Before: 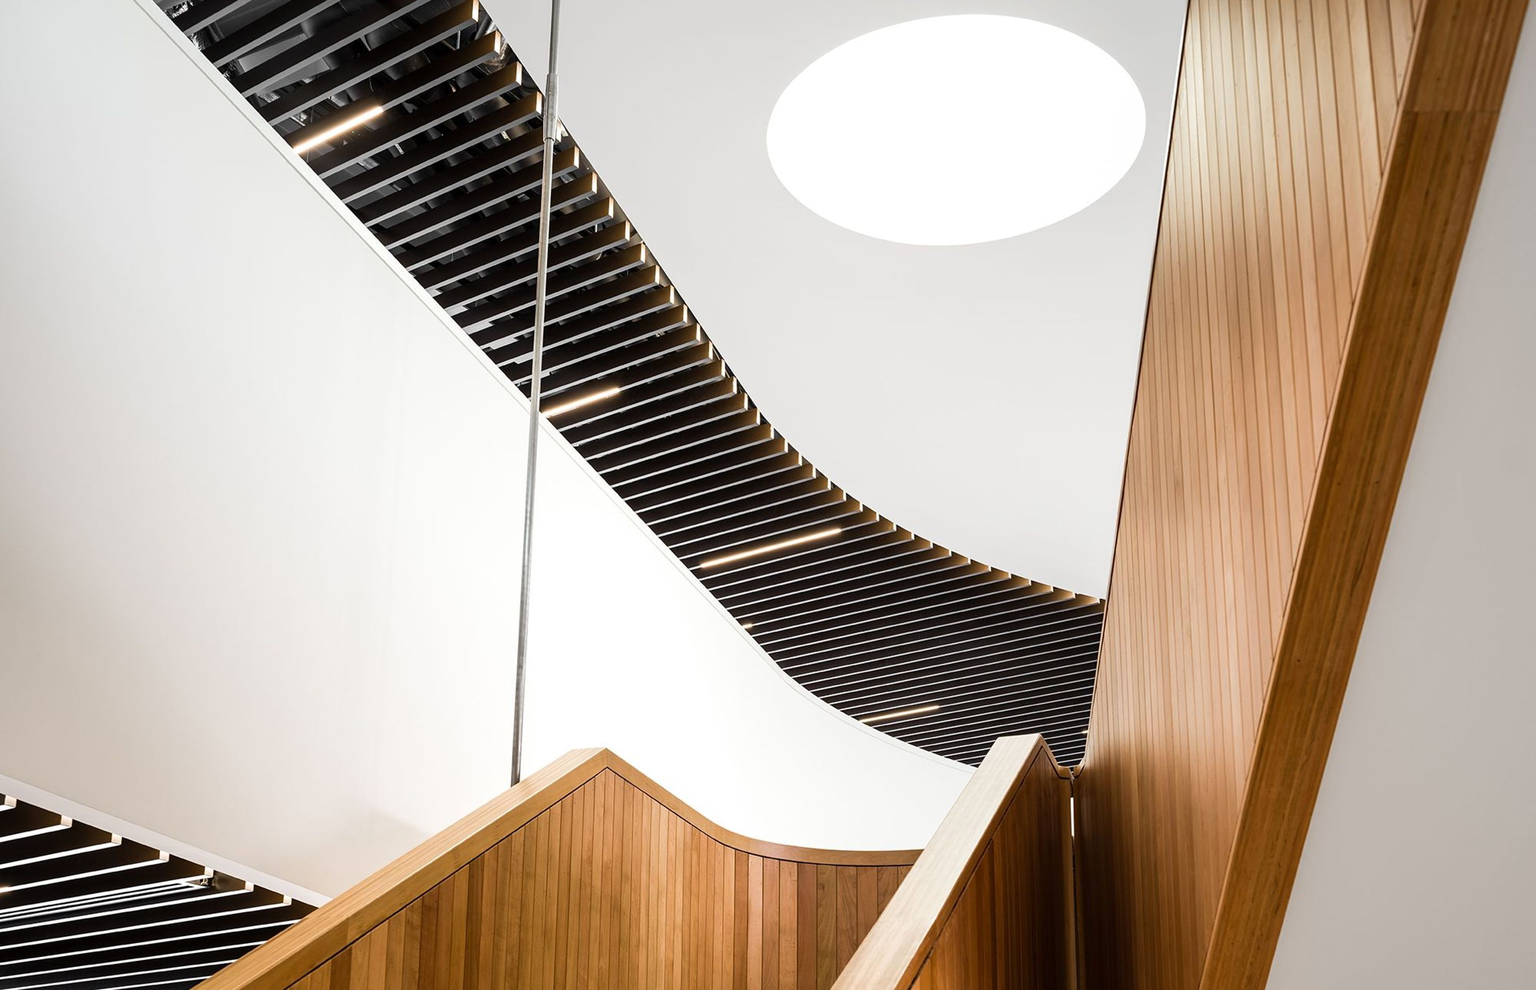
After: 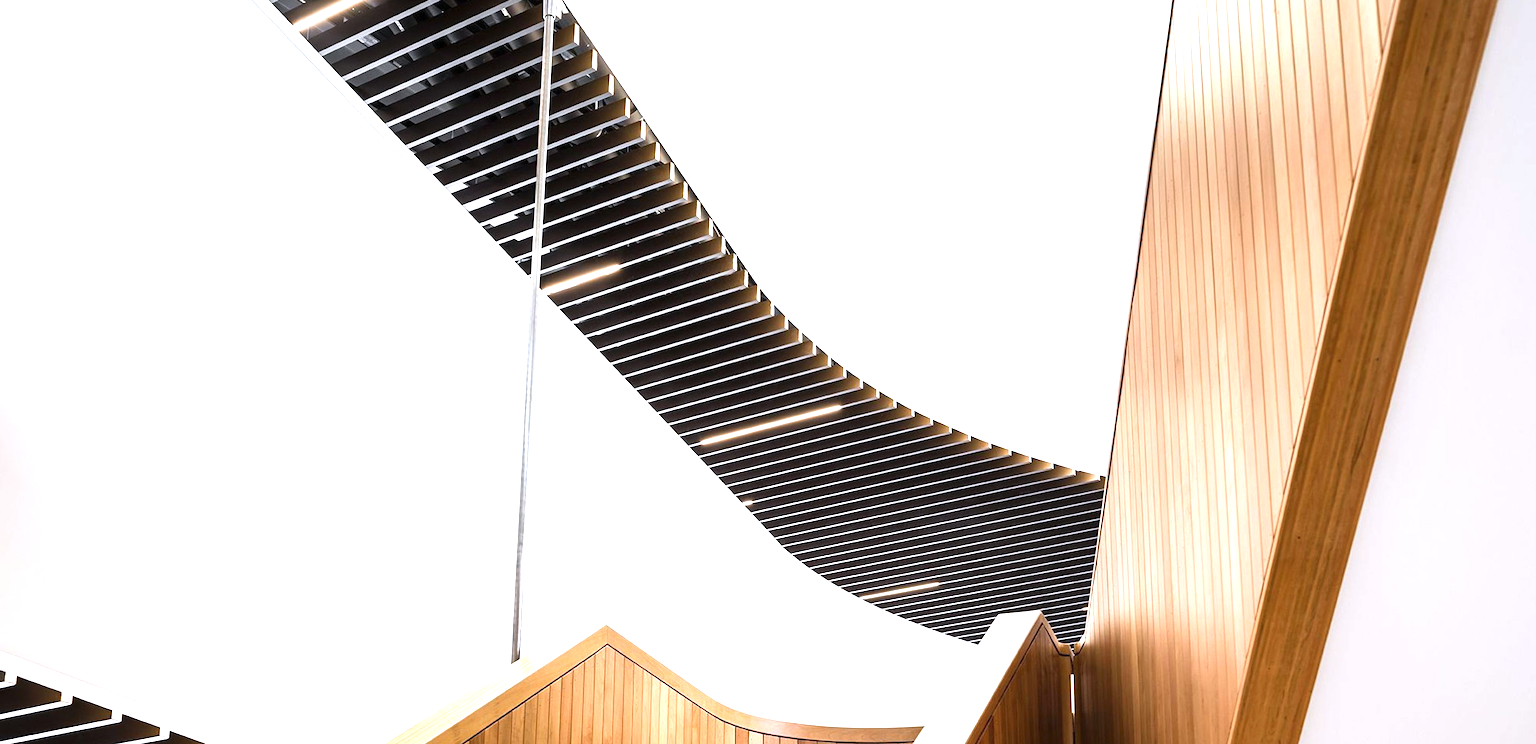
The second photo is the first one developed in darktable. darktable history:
exposure: black level correction 0, exposure 1.001 EV, compensate highlight preservation false
crop and rotate: top 12.467%, bottom 12.292%
color calibration: illuminant as shot in camera, x 0.358, y 0.373, temperature 4628.91 K
